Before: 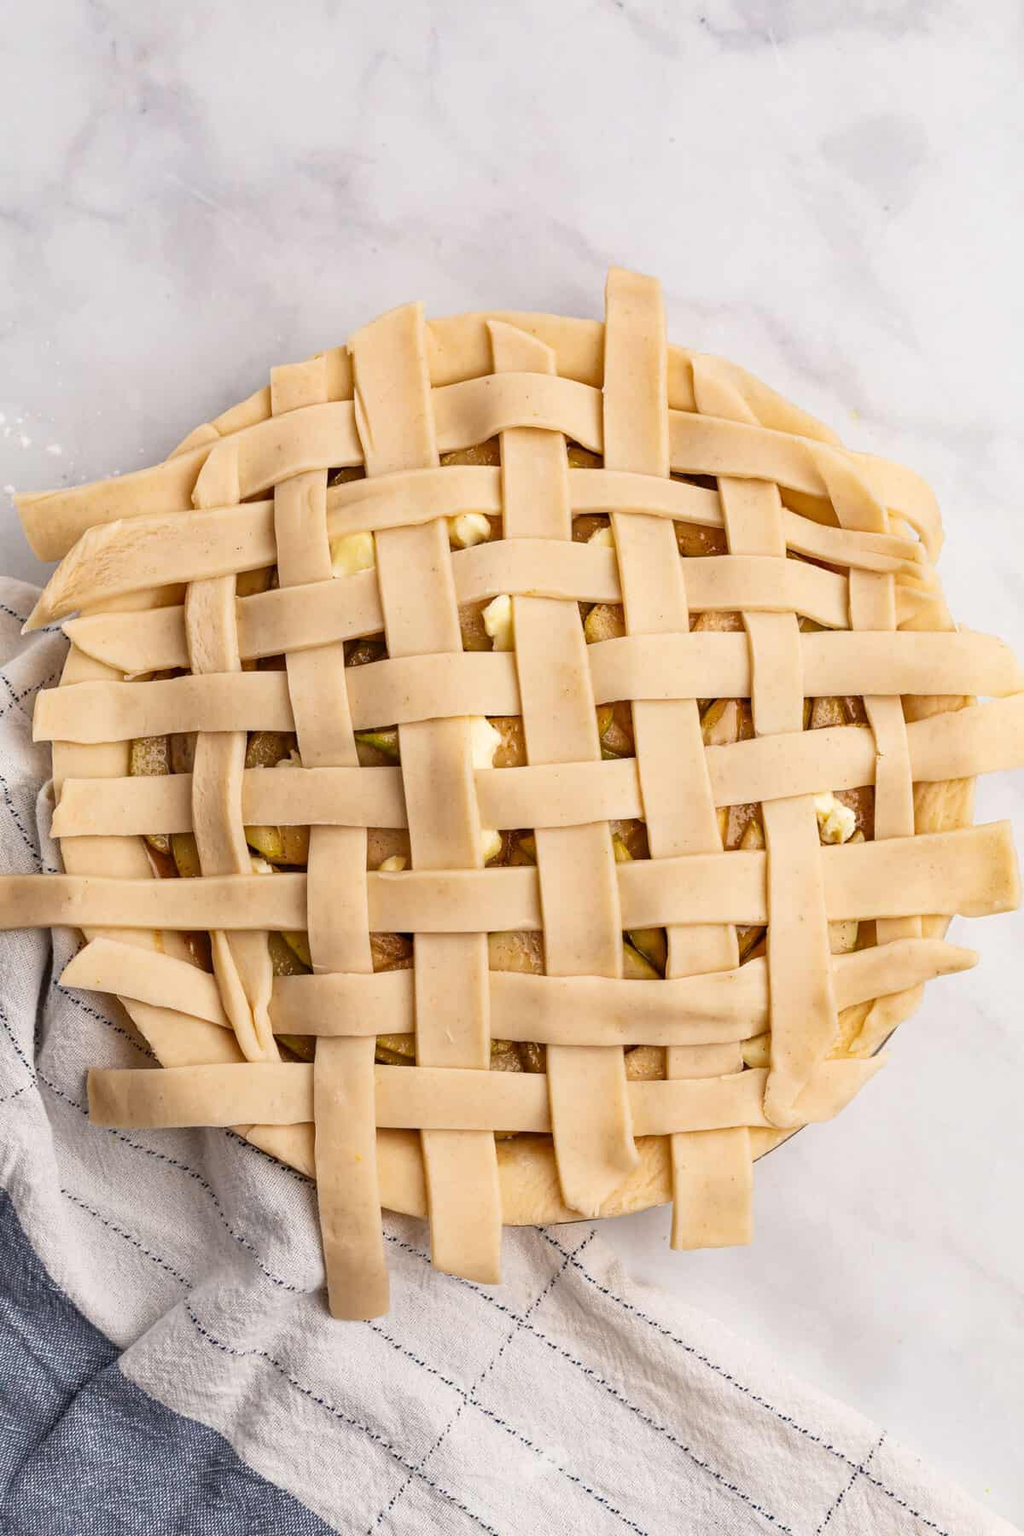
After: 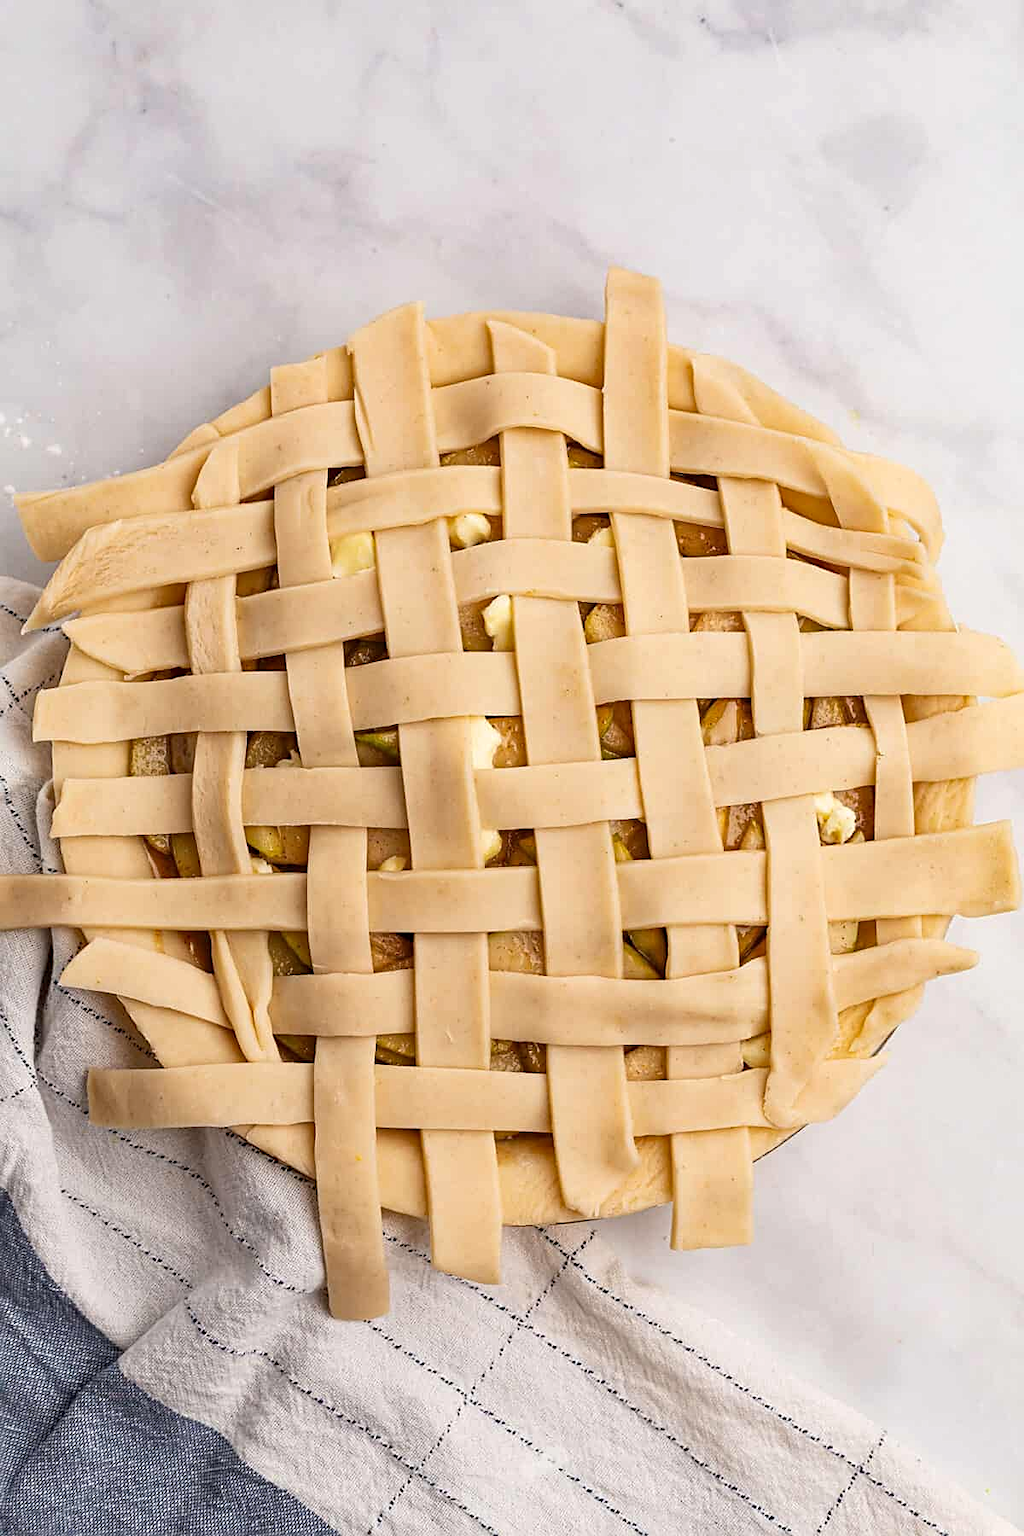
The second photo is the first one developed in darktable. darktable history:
sharpen: amount 0.478
haze removal: strength 0.12, distance 0.25, compatibility mode true, adaptive false
